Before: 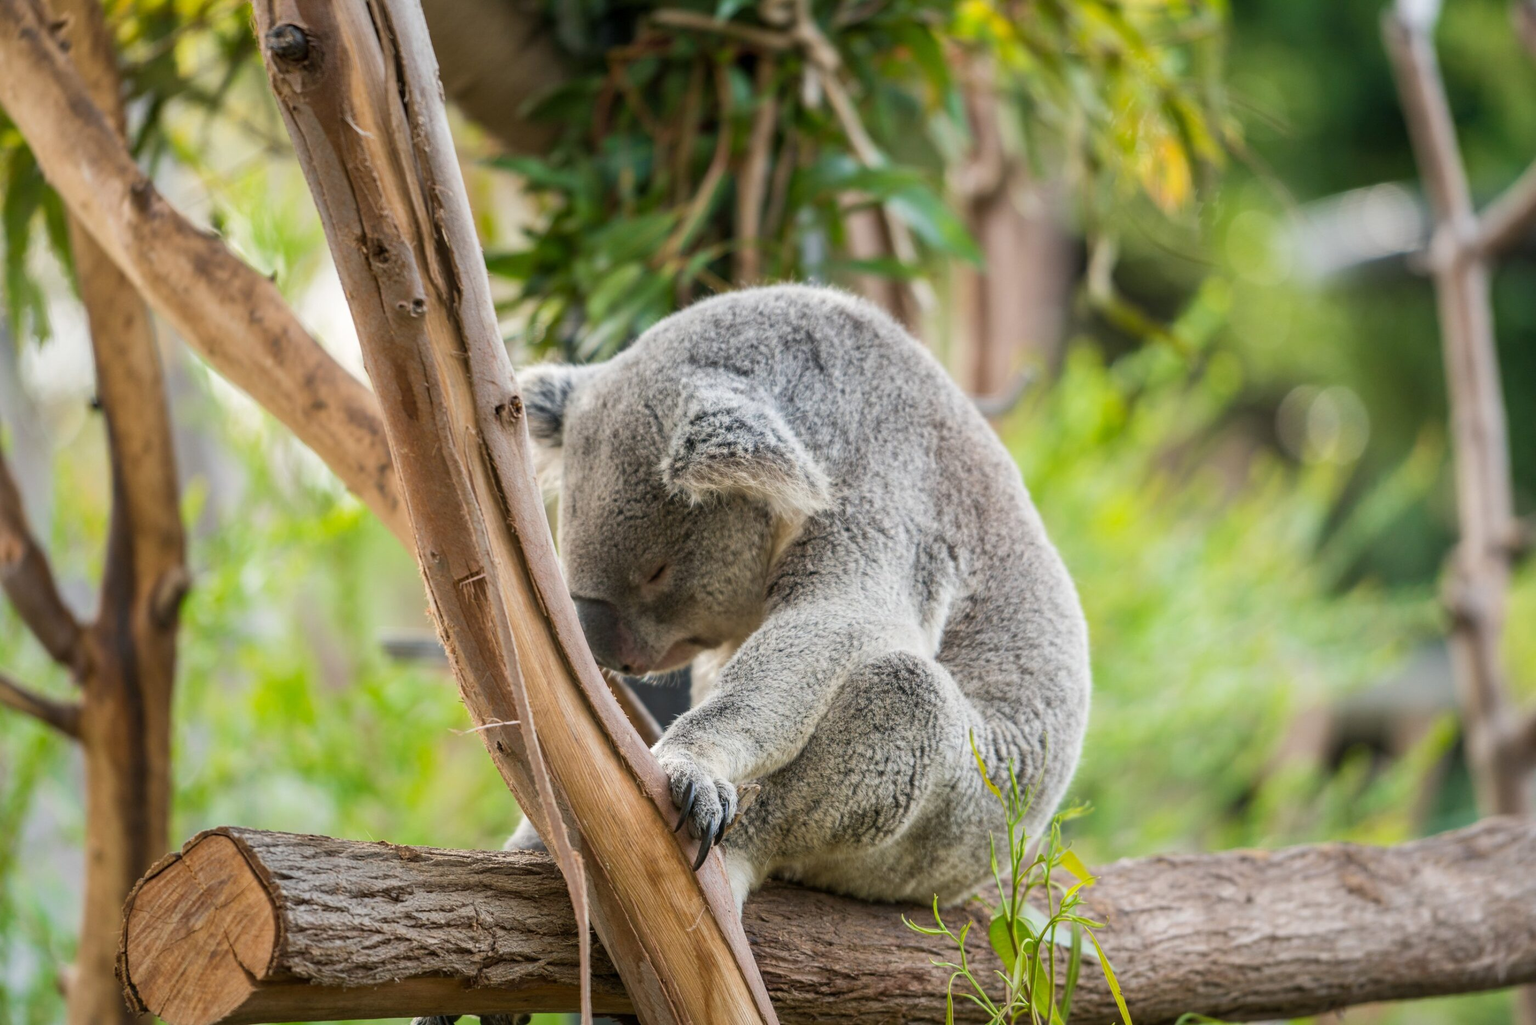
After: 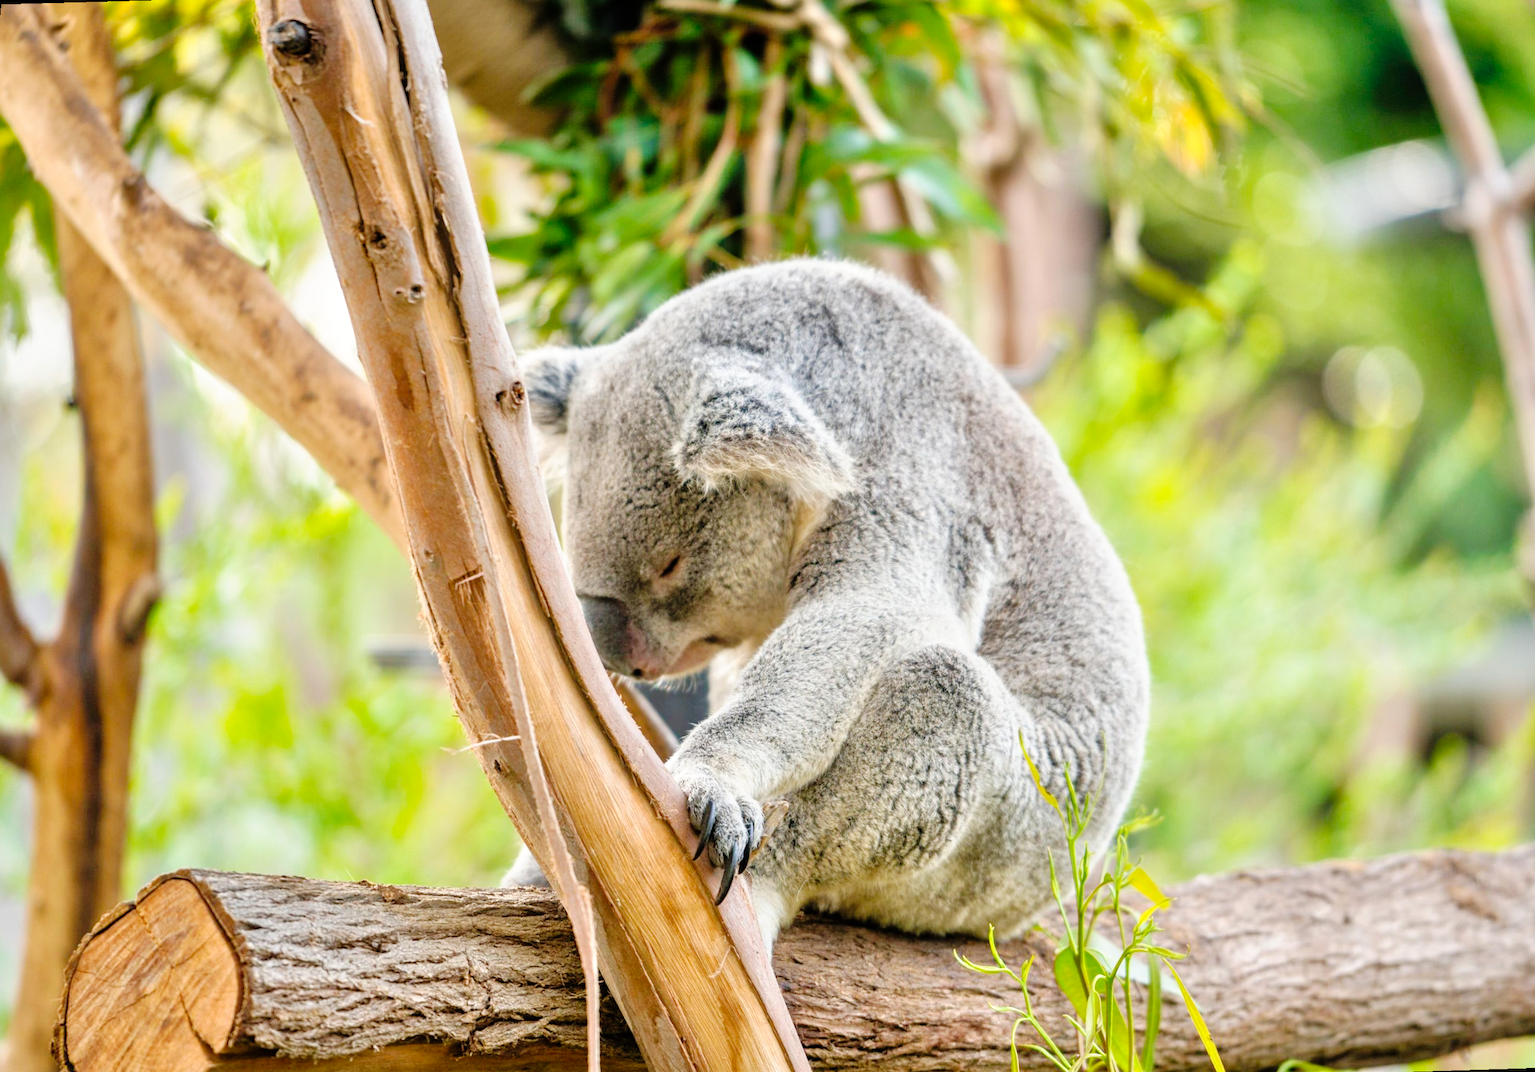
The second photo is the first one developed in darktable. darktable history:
tone curve: curves: ch0 [(0, 0) (0.003, 0.003) (0.011, 0.005) (0.025, 0.008) (0.044, 0.012) (0.069, 0.02) (0.1, 0.031) (0.136, 0.047) (0.177, 0.088) (0.224, 0.141) (0.277, 0.222) (0.335, 0.32) (0.399, 0.422) (0.468, 0.523) (0.543, 0.621) (0.623, 0.715) (0.709, 0.796) (0.801, 0.88) (0.898, 0.962) (1, 1)], preserve colors none
rotate and perspective: rotation -1.68°, lens shift (vertical) -0.146, crop left 0.049, crop right 0.912, crop top 0.032, crop bottom 0.96
tone equalizer: -7 EV 0.15 EV, -6 EV 0.6 EV, -5 EV 1.15 EV, -4 EV 1.33 EV, -3 EV 1.15 EV, -2 EV 0.6 EV, -1 EV 0.15 EV, mask exposure compensation -0.5 EV
